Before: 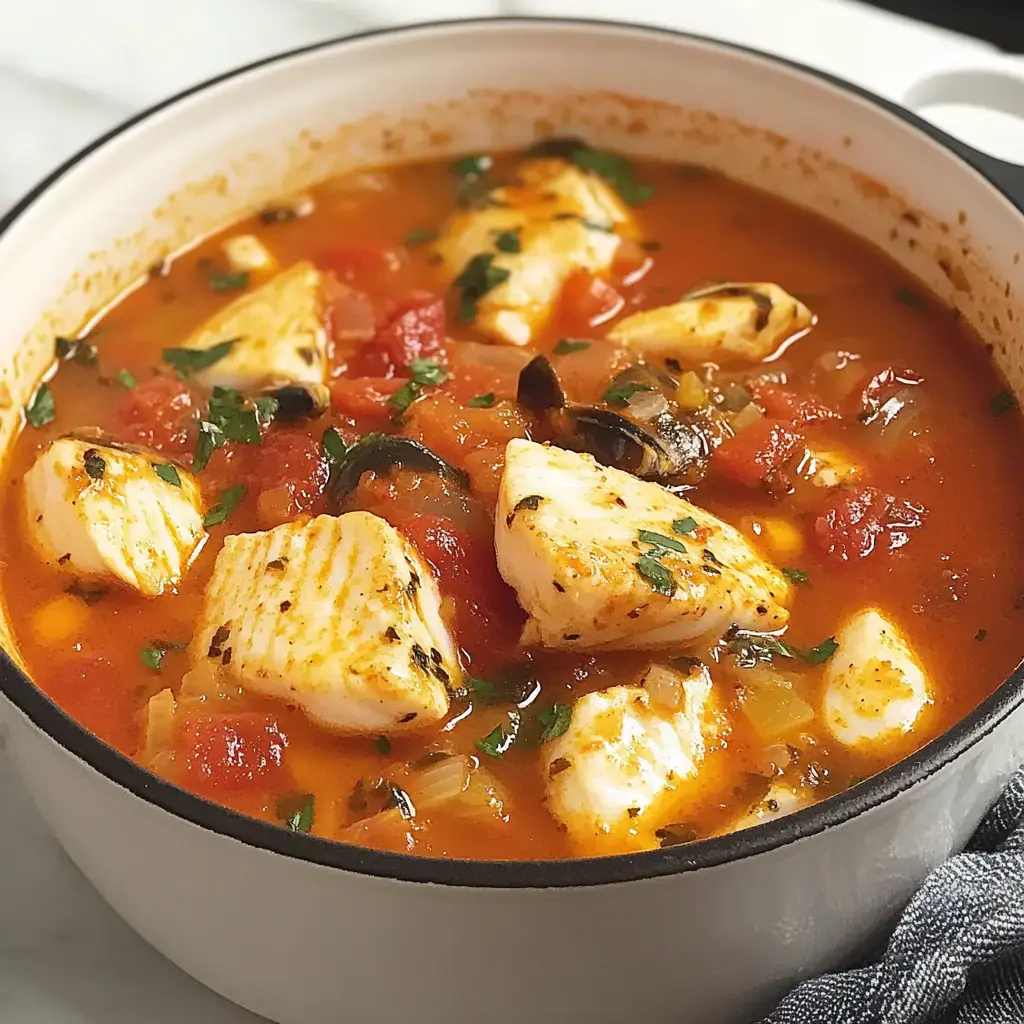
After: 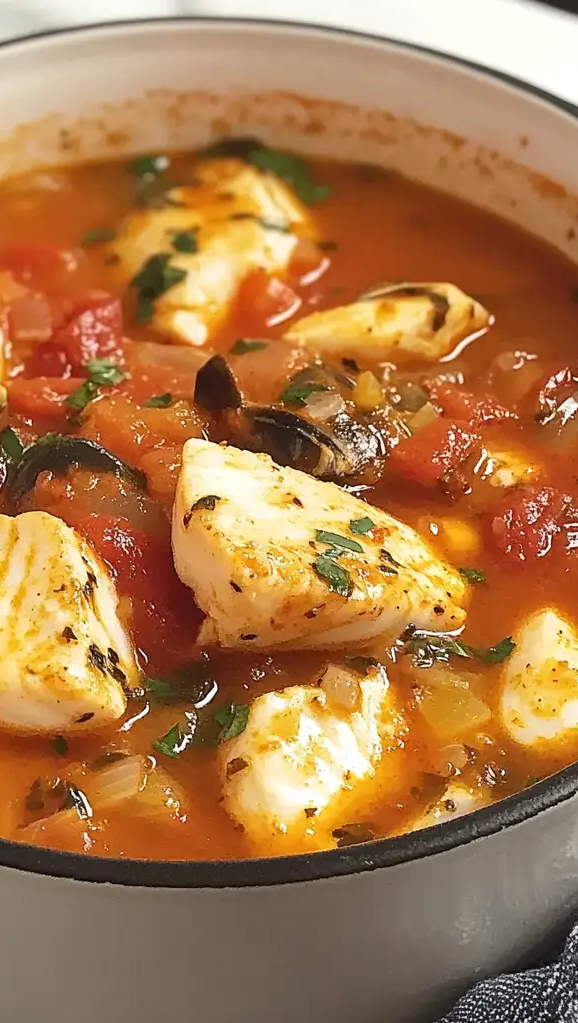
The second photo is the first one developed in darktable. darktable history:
local contrast: highlights 100%, shadows 98%, detail 119%, midtone range 0.2
crop: left 31.589%, top 0.023%, right 11.907%
